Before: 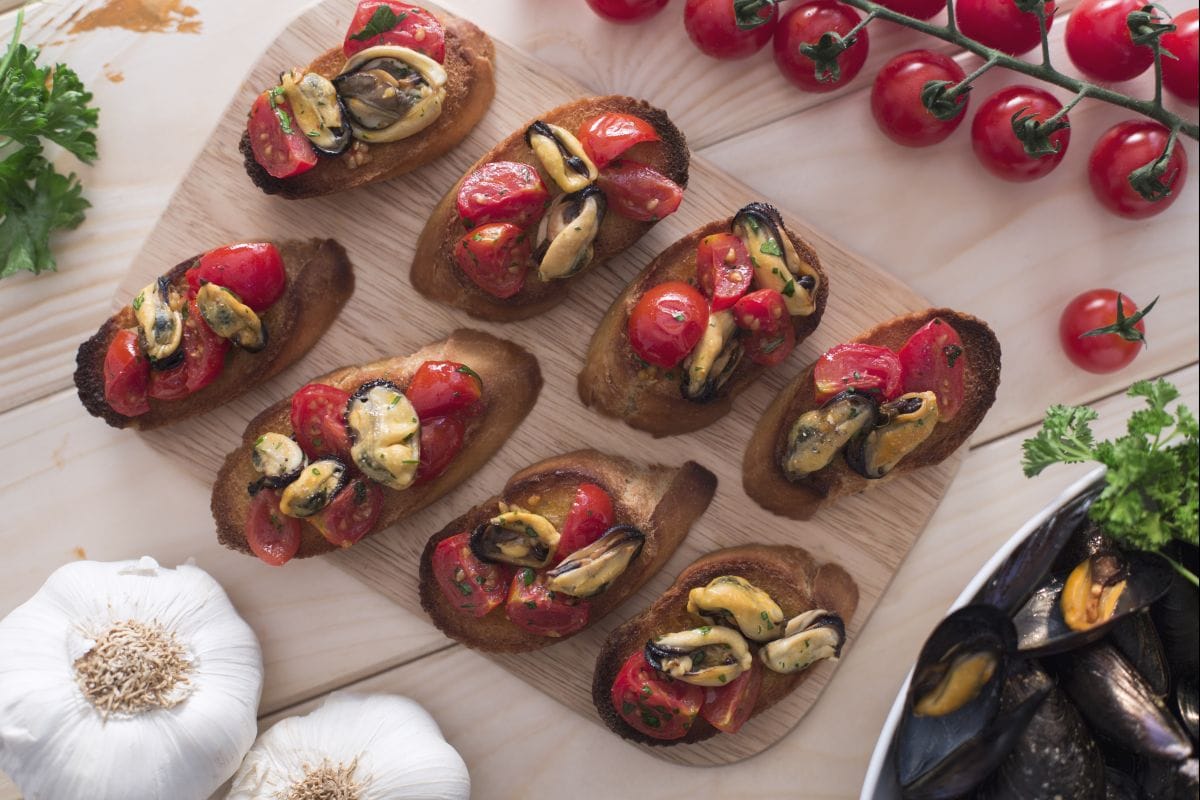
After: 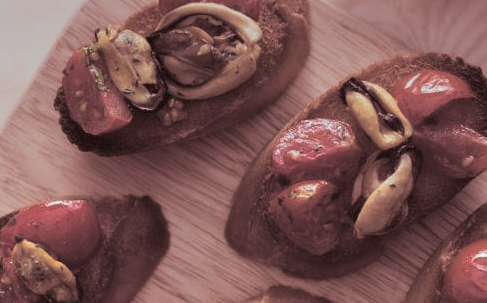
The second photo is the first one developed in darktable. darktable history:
exposure: compensate highlight preservation false
base curve: curves: ch0 [(0, 0) (0.472, 0.455) (1, 1)], preserve colors none
graduated density: on, module defaults
split-toning: shadows › saturation 0.3, highlights › hue 180°, highlights › saturation 0.3, compress 0%
crop: left 15.452%, top 5.459%, right 43.956%, bottom 56.62%
